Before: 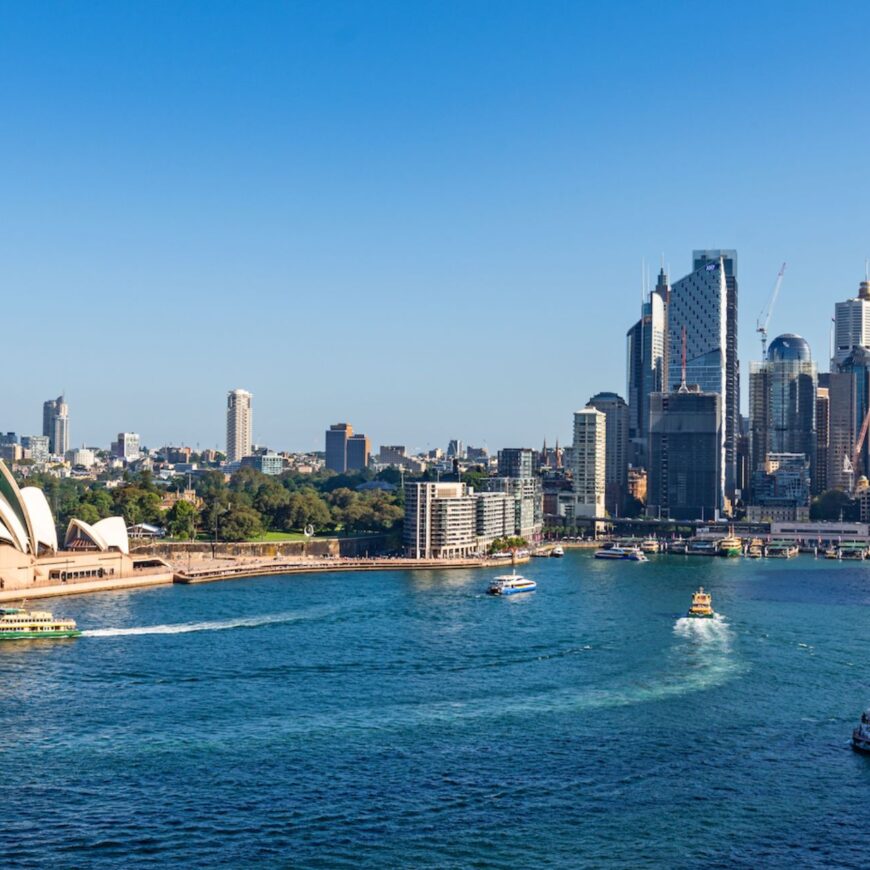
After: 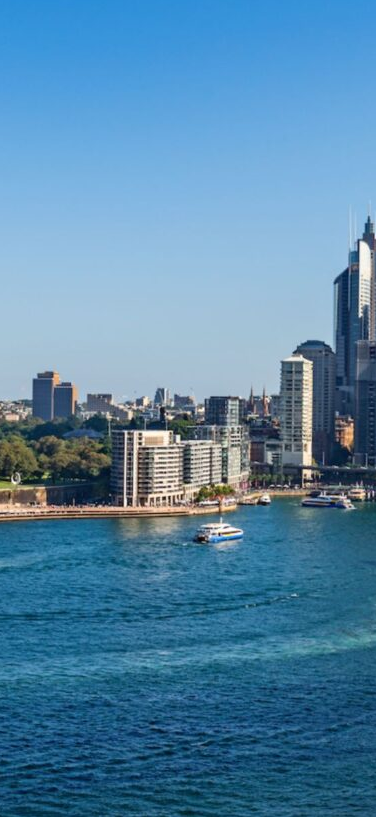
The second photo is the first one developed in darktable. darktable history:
crop: left 33.731%, top 6.048%, right 23.031%
